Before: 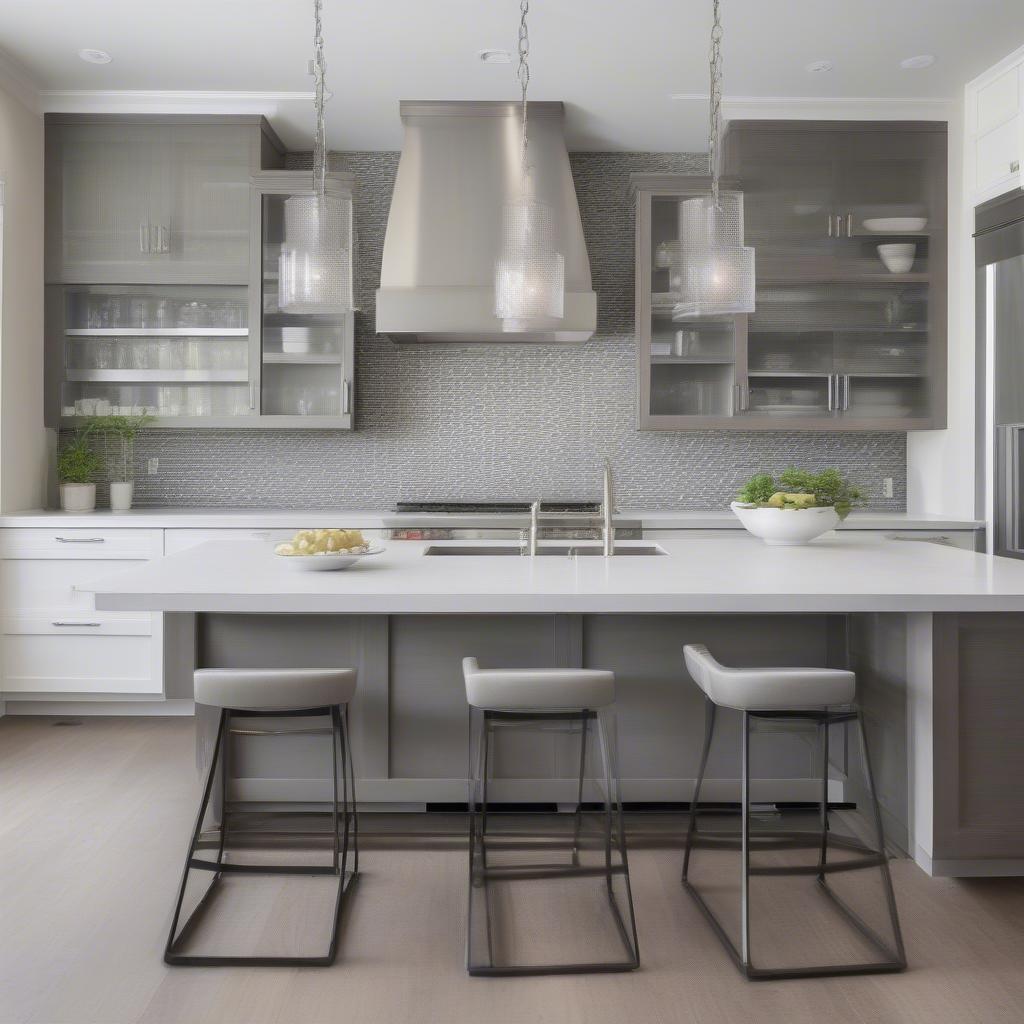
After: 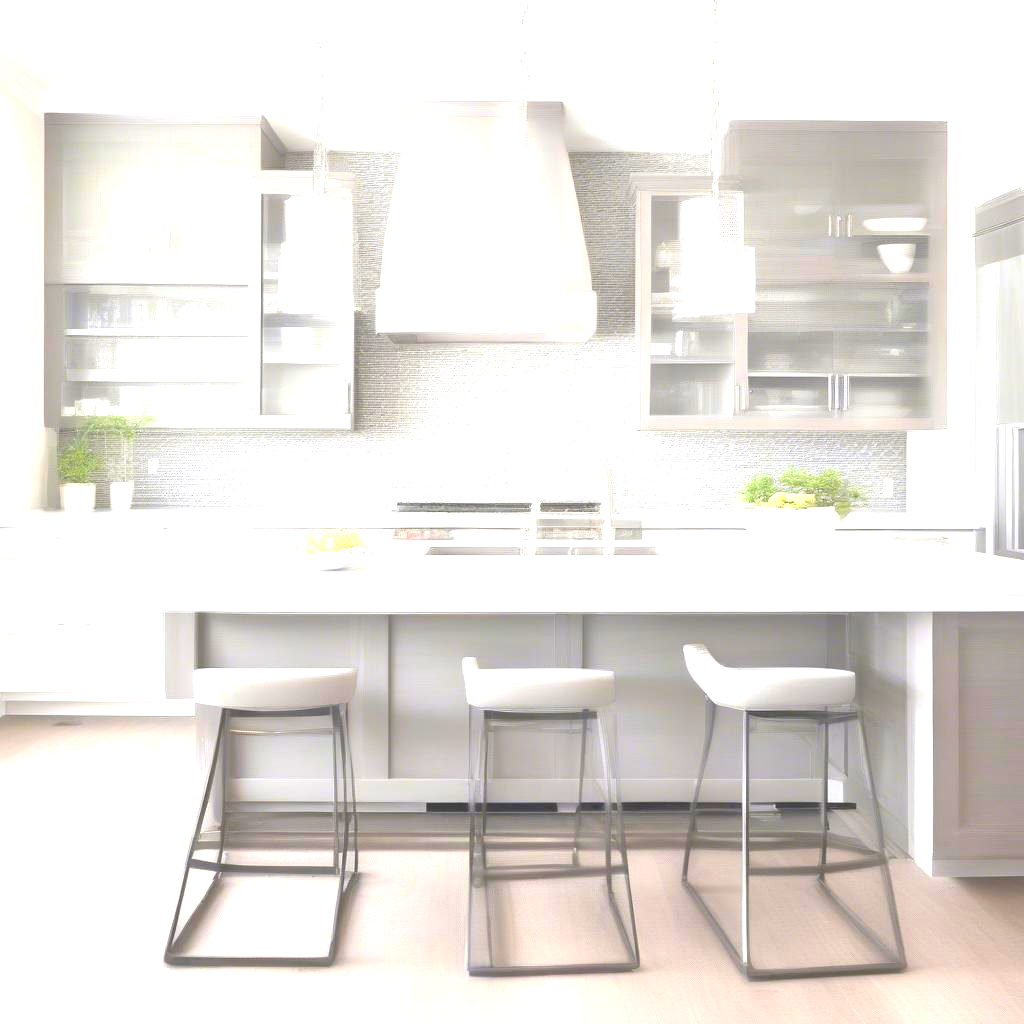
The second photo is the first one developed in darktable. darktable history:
exposure: exposure 2.027 EV, compensate exposure bias true, compensate highlight preservation false
tone equalizer: edges refinement/feathering 500, mask exposure compensation -1.57 EV, preserve details no
local contrast: detail 69%
